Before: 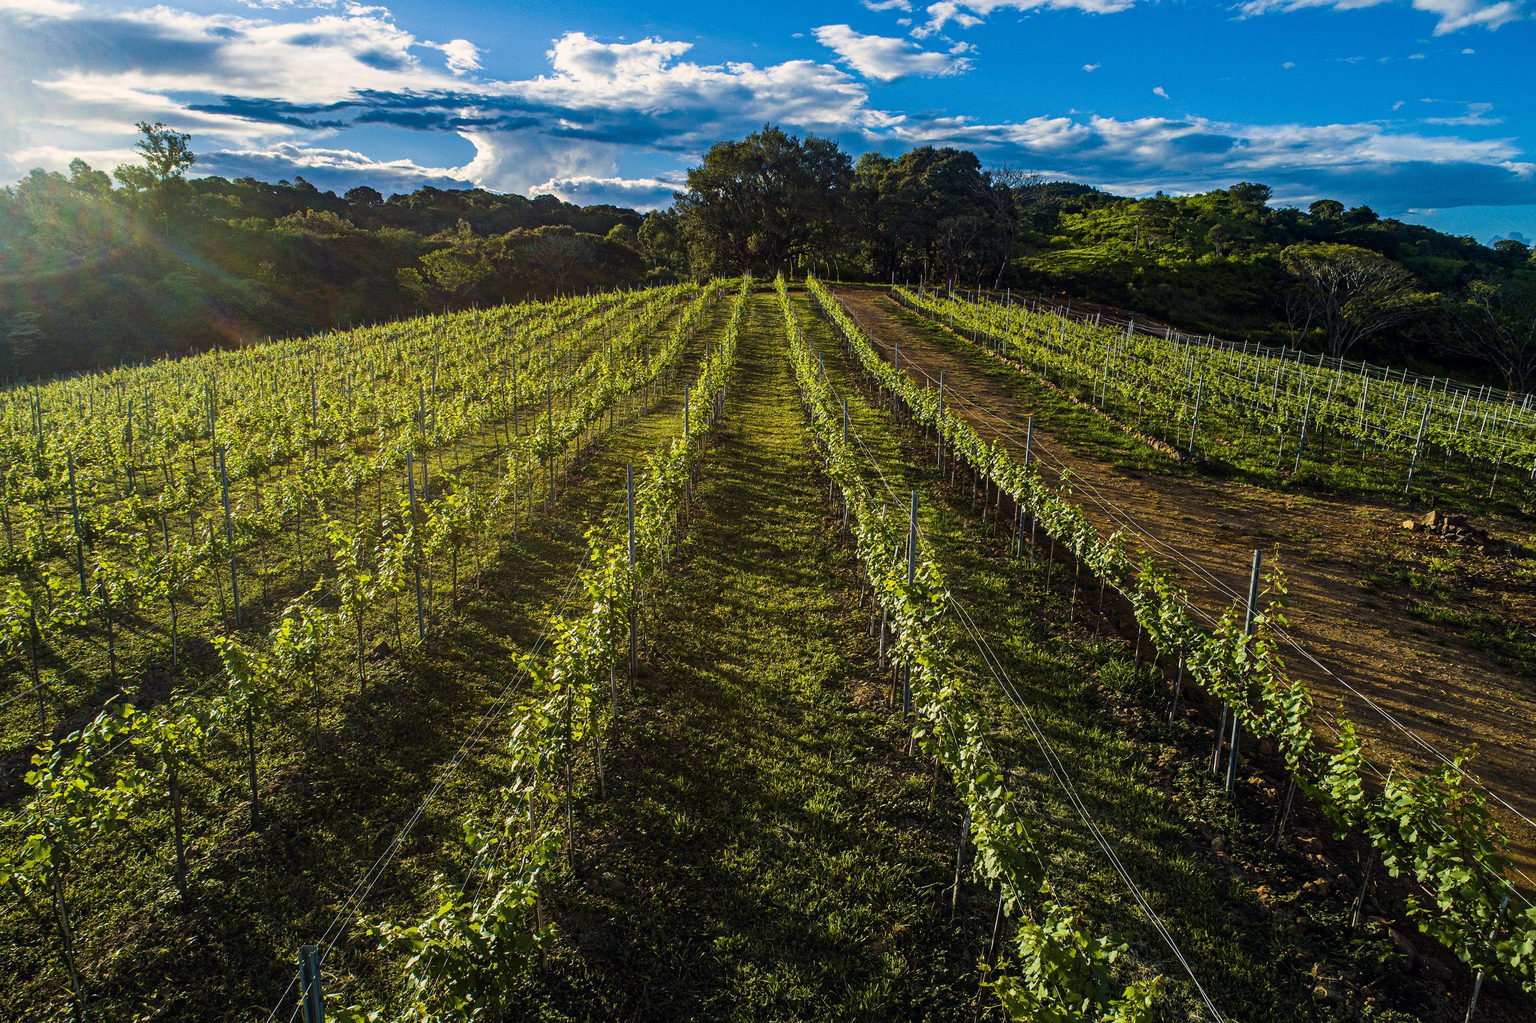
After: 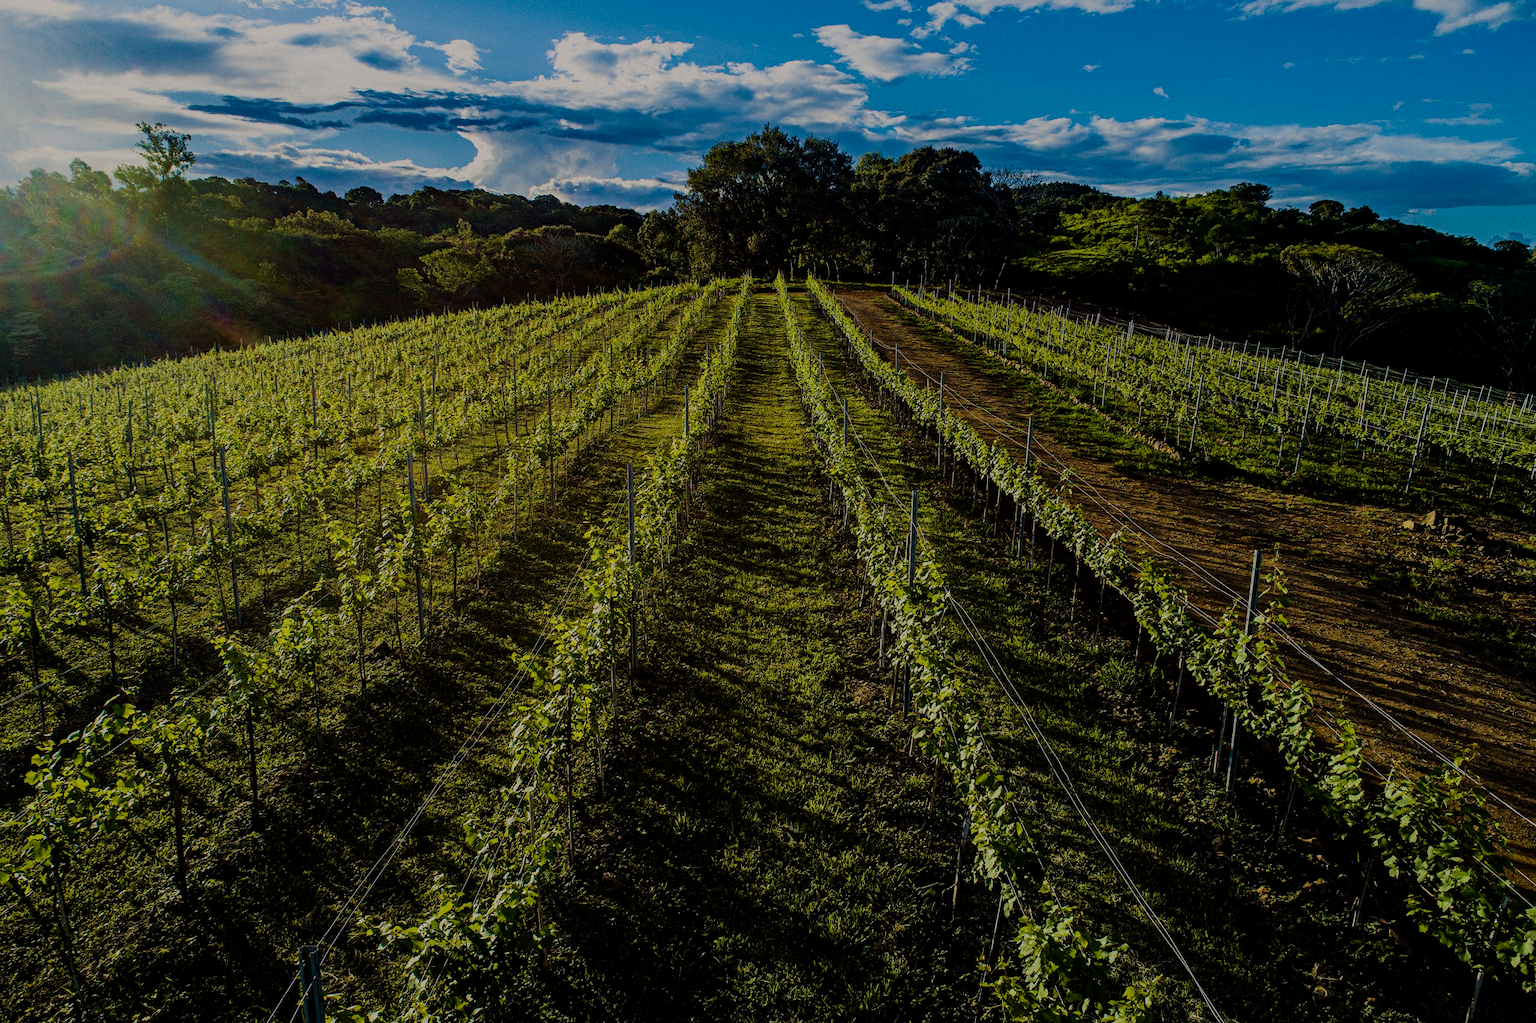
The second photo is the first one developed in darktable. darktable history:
velvia: on, module defaults
grain: coarseness 14.57 ISO, strength 8.8%
filmic rgb: middle gray luminance 30%, black relative exposure -9 EV, white relative exposure 7 EV, threshold 6 EV, target black luminance 0%, hardness 2.94, latitude 2.04%, contrast 0.963, highlights saturation mix 5%, shadows ↔ highlights balance 12.16%, add noise in highlights 0, preserve chrominance no, color science v3 (2019), use custom middle-gray values true, iterations of high-quality reconstruction 0, contrast in highlights soft, enable highlight reconstruction true
